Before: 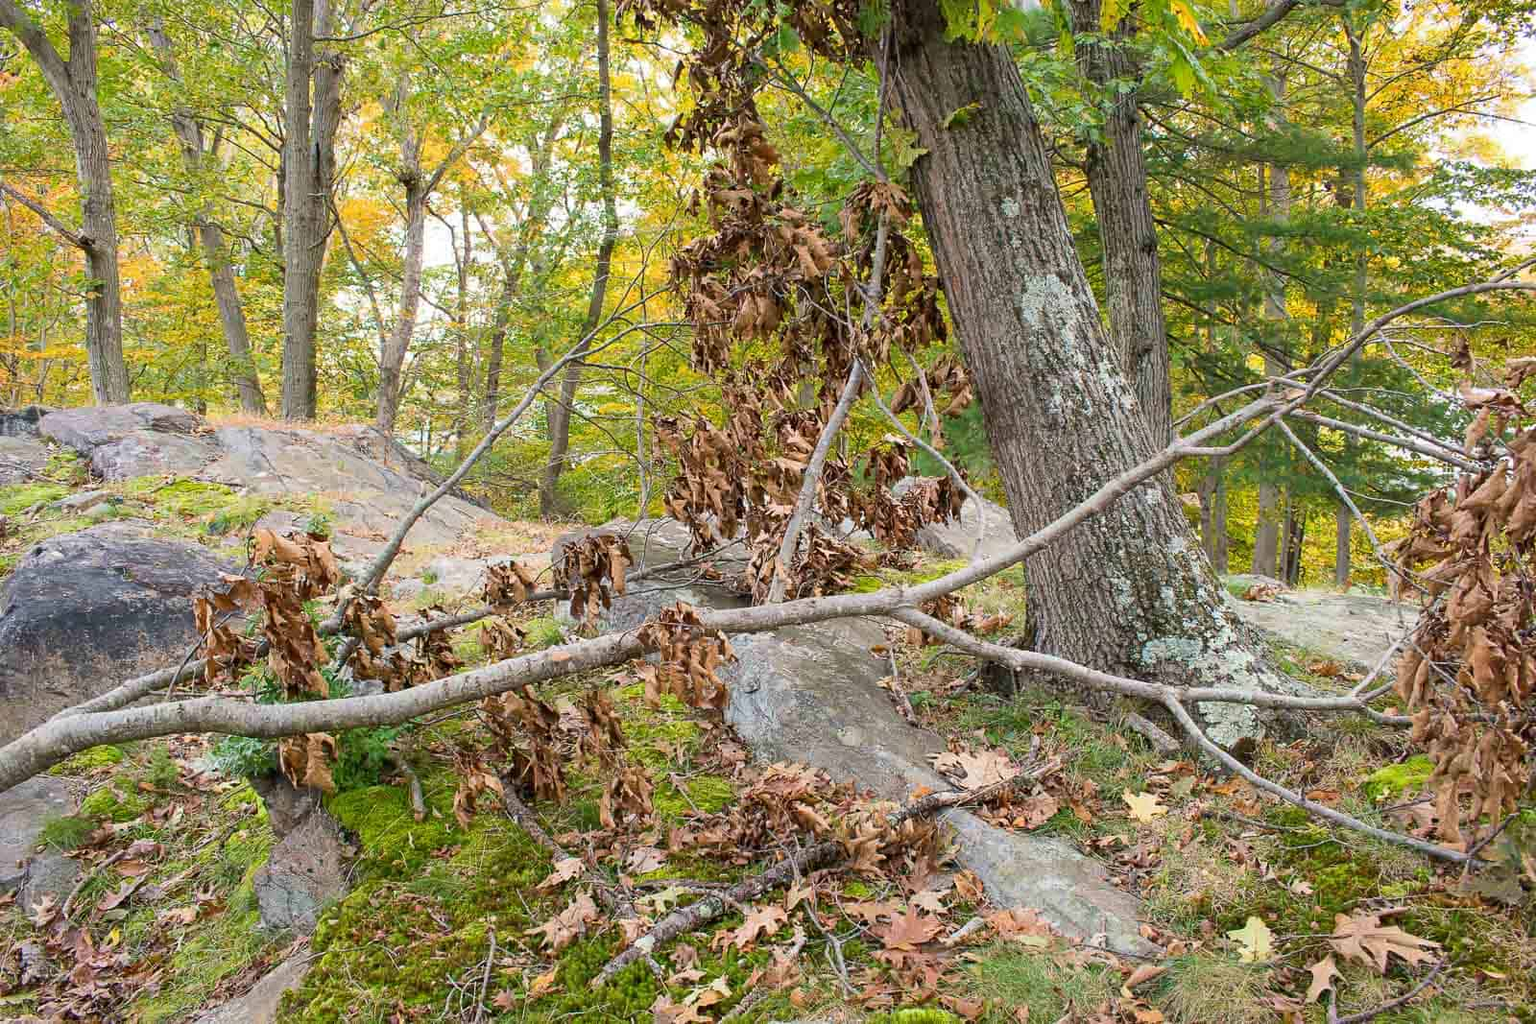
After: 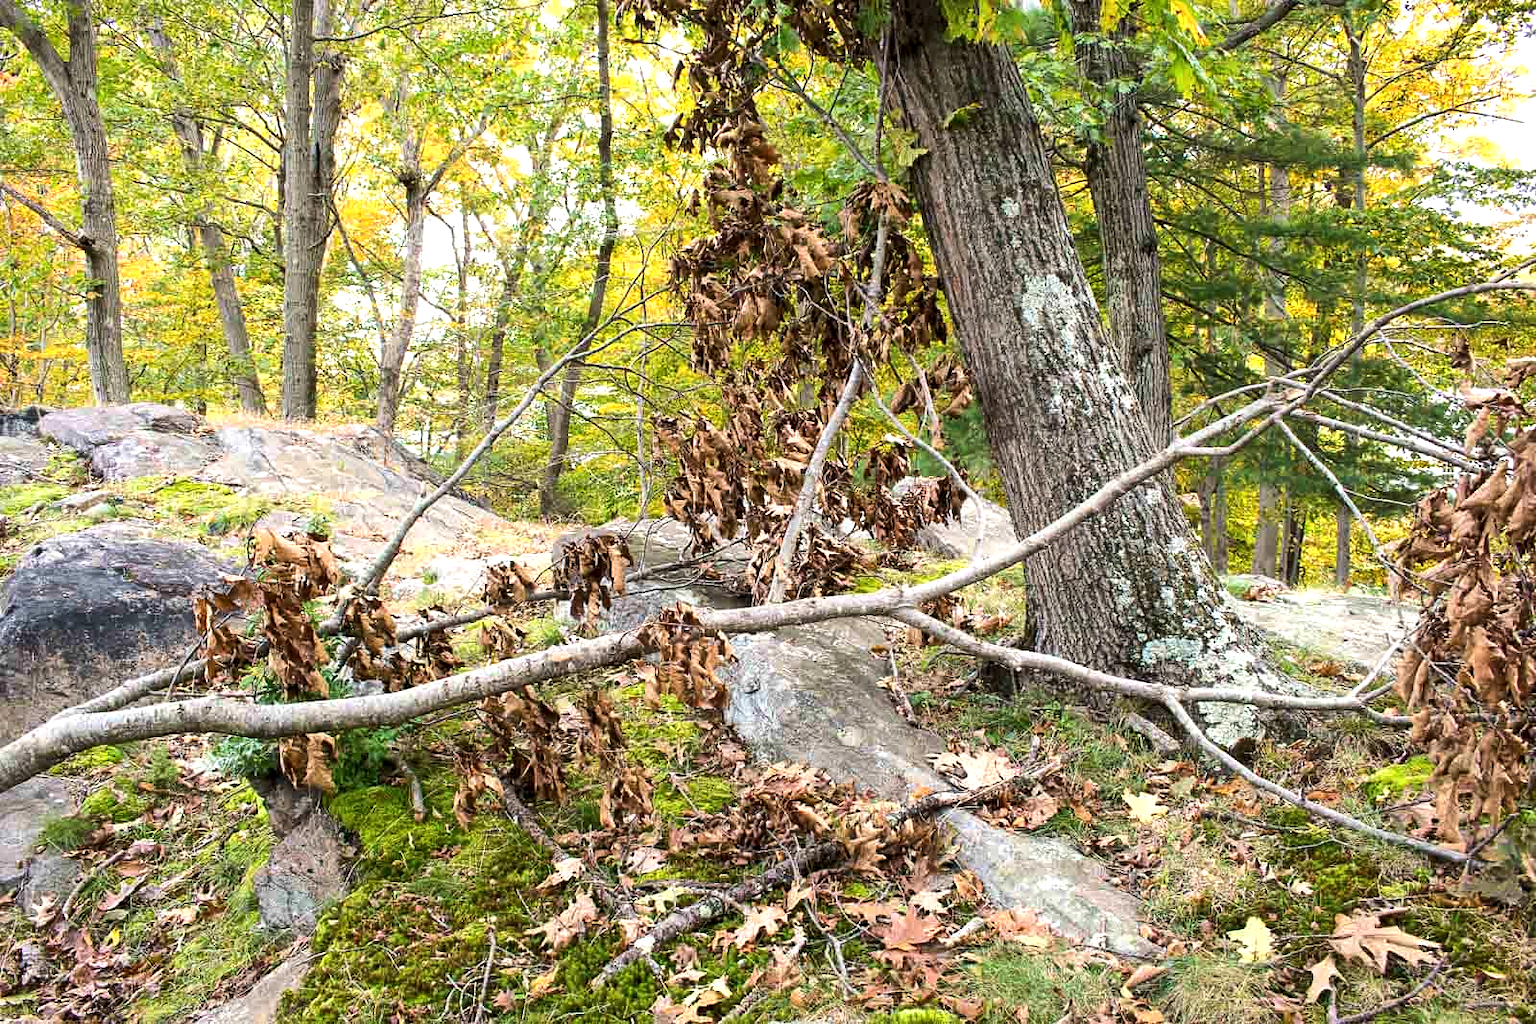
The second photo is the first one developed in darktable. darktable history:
base curve: exposure shift 0, preserve colors none
tone equalizer: -8 EV -0.75 EV, -7 EV -0.7 EV, -6 EV -0.6 EV, -5 EV -0.4 EV, -3 EV 0.4 EV, -2 EV 0.6 EV, -1 EV 0.7 EV, +0 EV 0.75 EV, edges refinement/feathering 500, mask exposure compensation -1.57 EV, preserve details no
local contrast: highlights 100%, shadows 100%, detail 120%, midtone range 0.2
